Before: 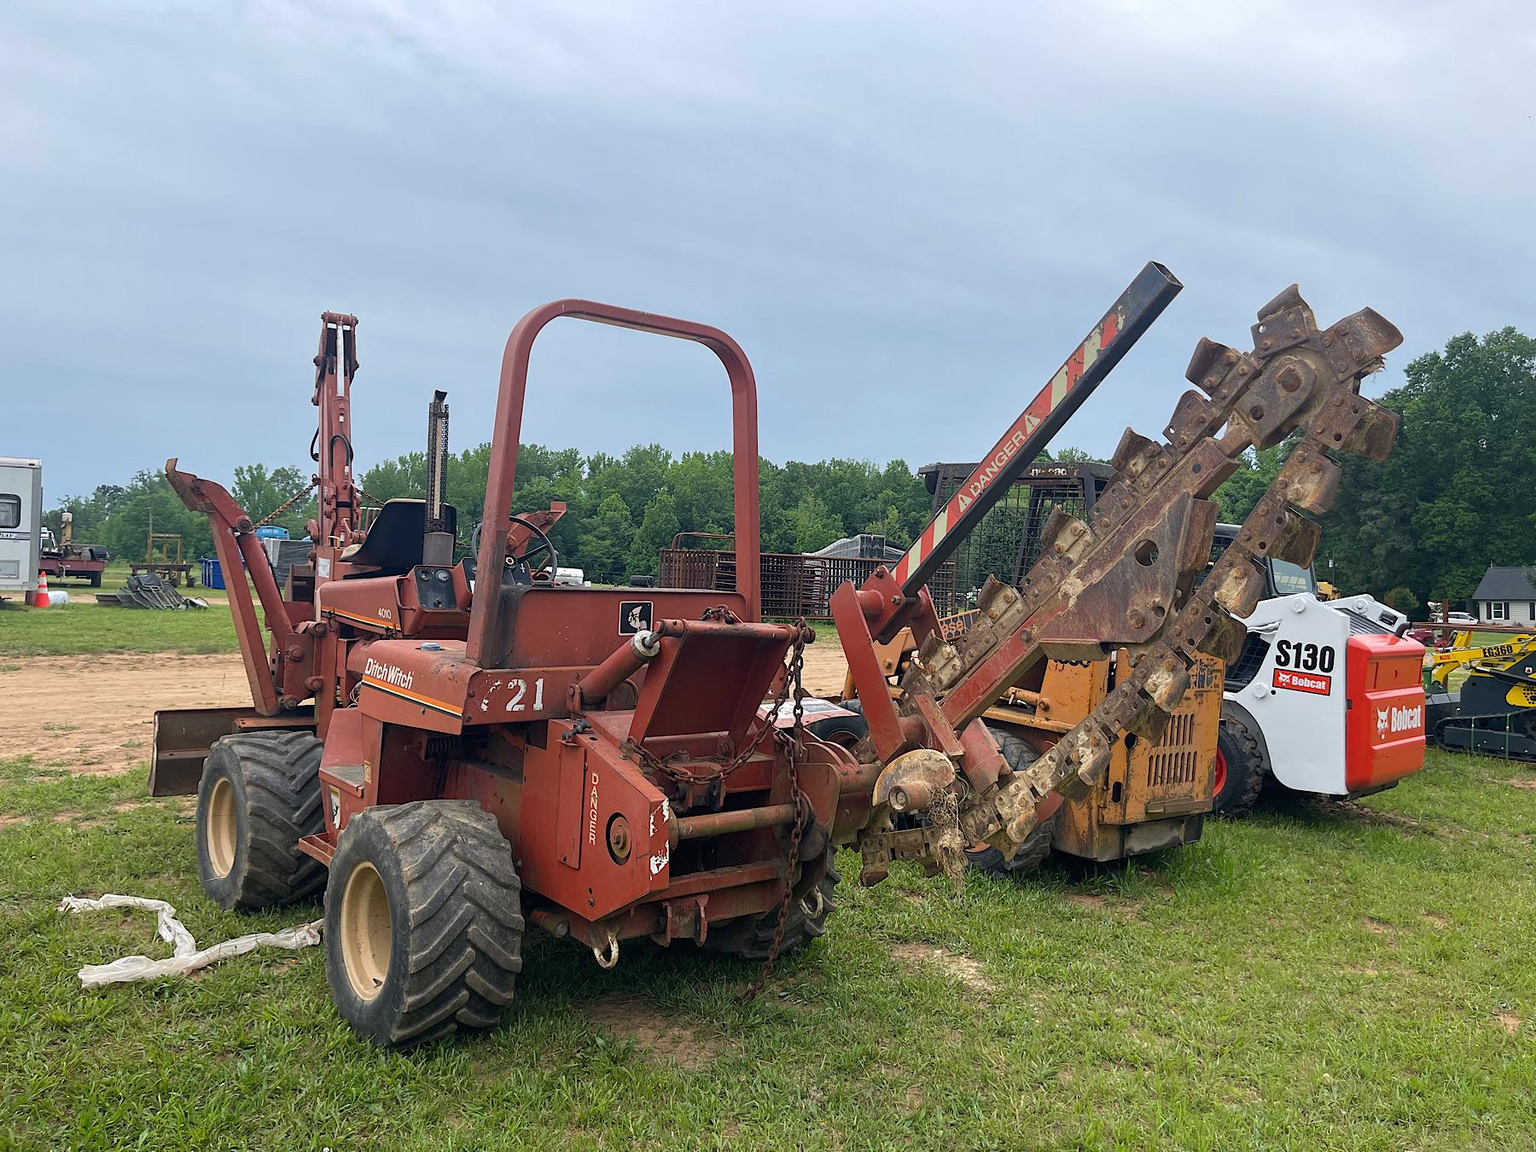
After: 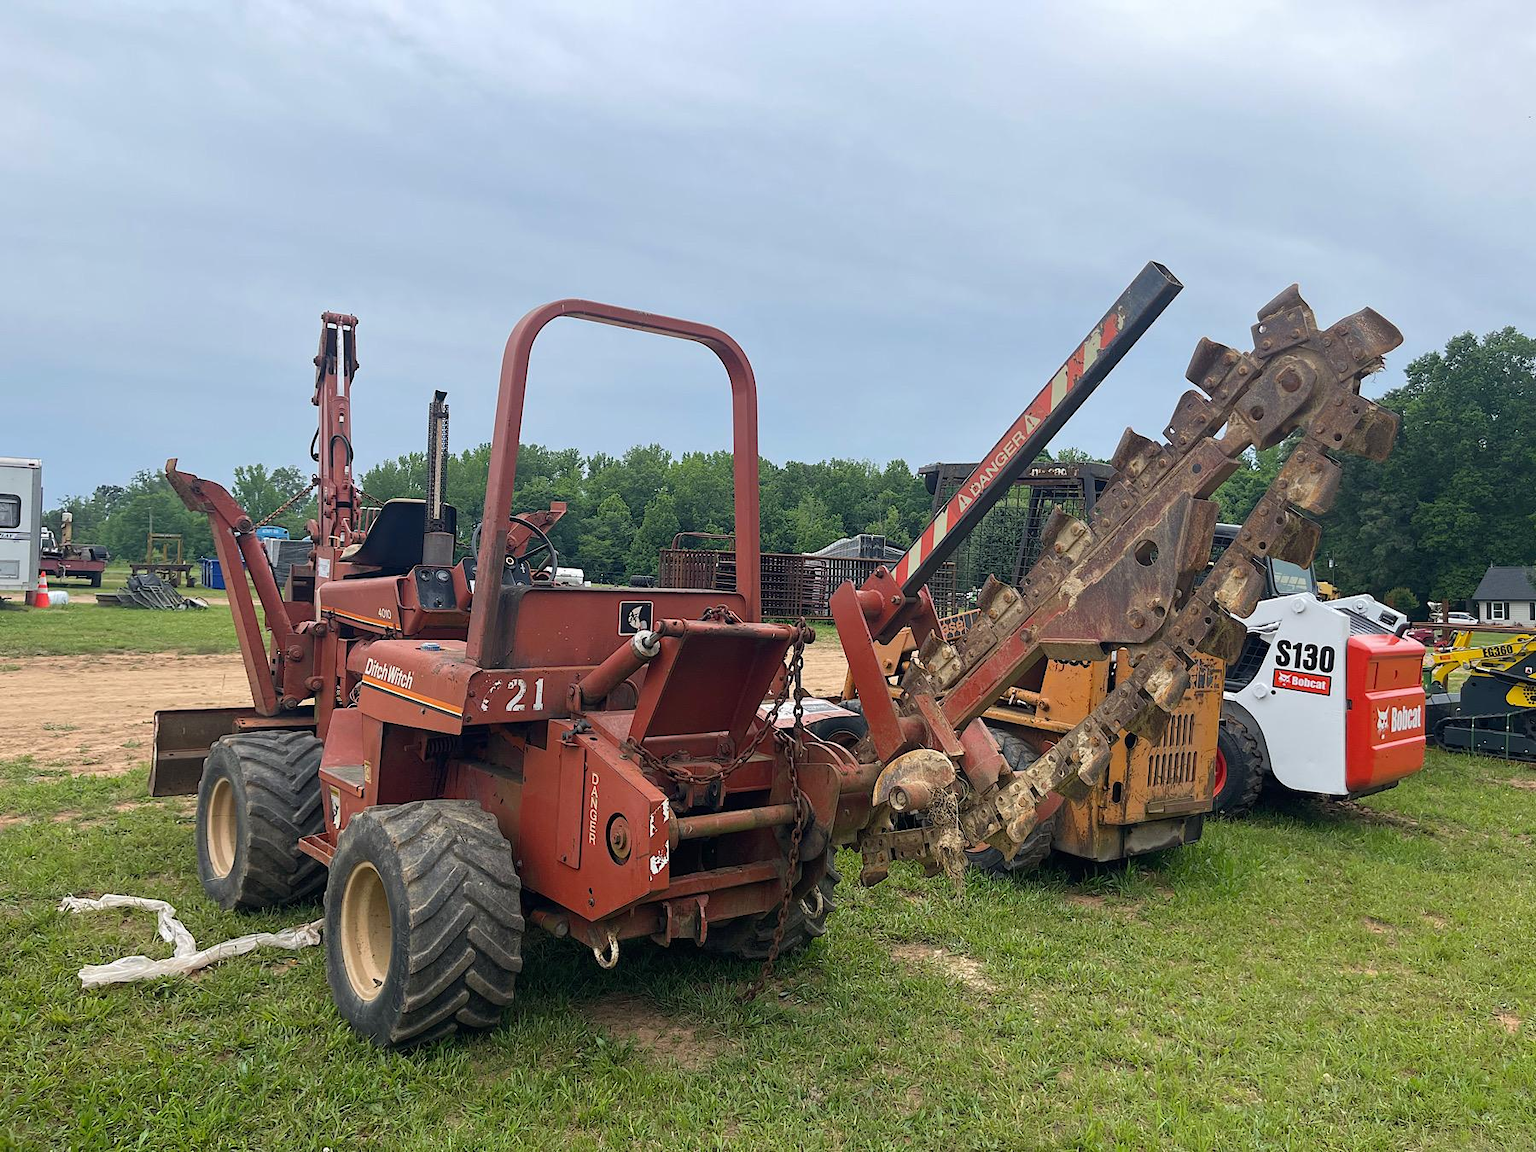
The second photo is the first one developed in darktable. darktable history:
shadows and highlights: radius 335.98, shadows 65.12, highlights 4.56, compress 87.96%, soften with gaussian
